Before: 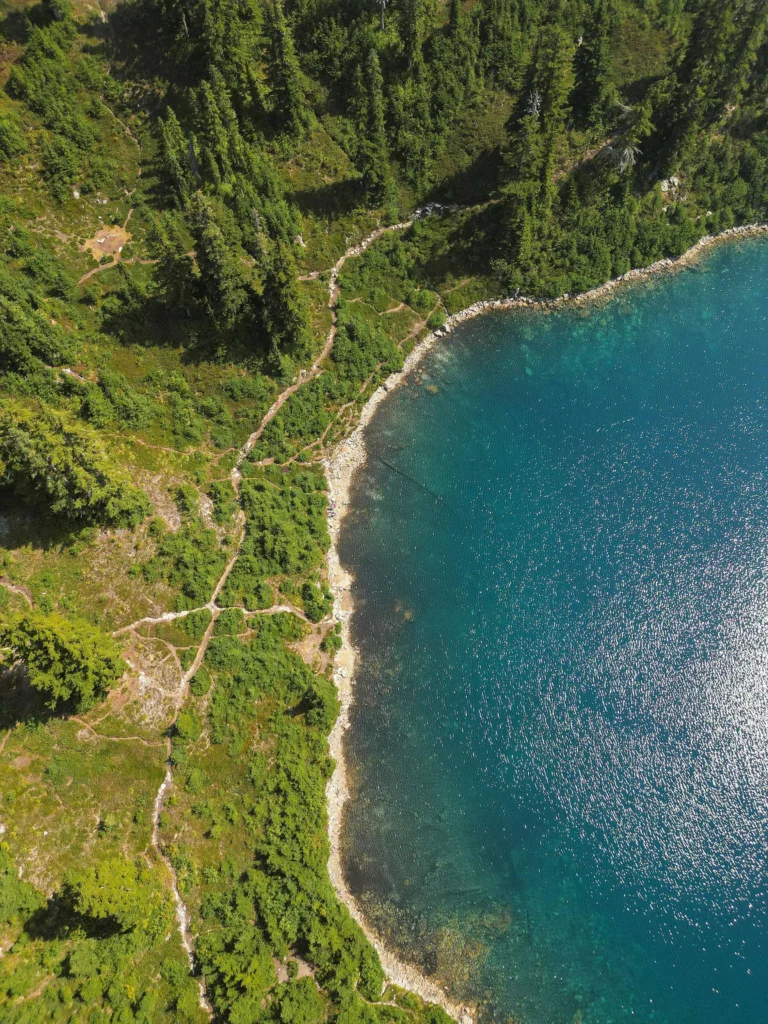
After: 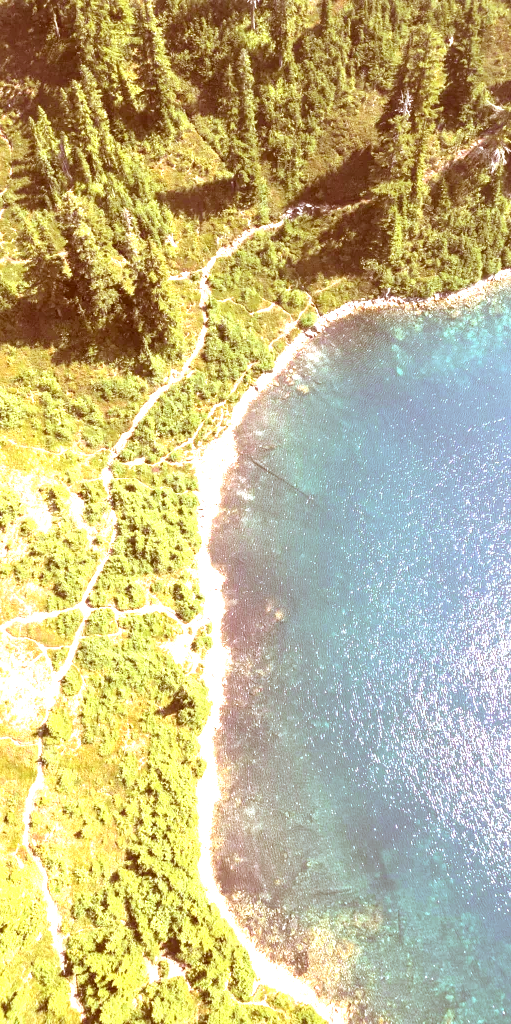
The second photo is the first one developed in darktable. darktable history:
crop: left 16.899%, right 16.556%
exposure: exposure 2.25 EV, compensate highlight preservation false
color correction: highlights a* 9.03, highlights b* 8.71, shadows a* 40, shadows b* 40, saturation 0.8
white balance: red 0.967, blue 1.119, emerald 0.756
